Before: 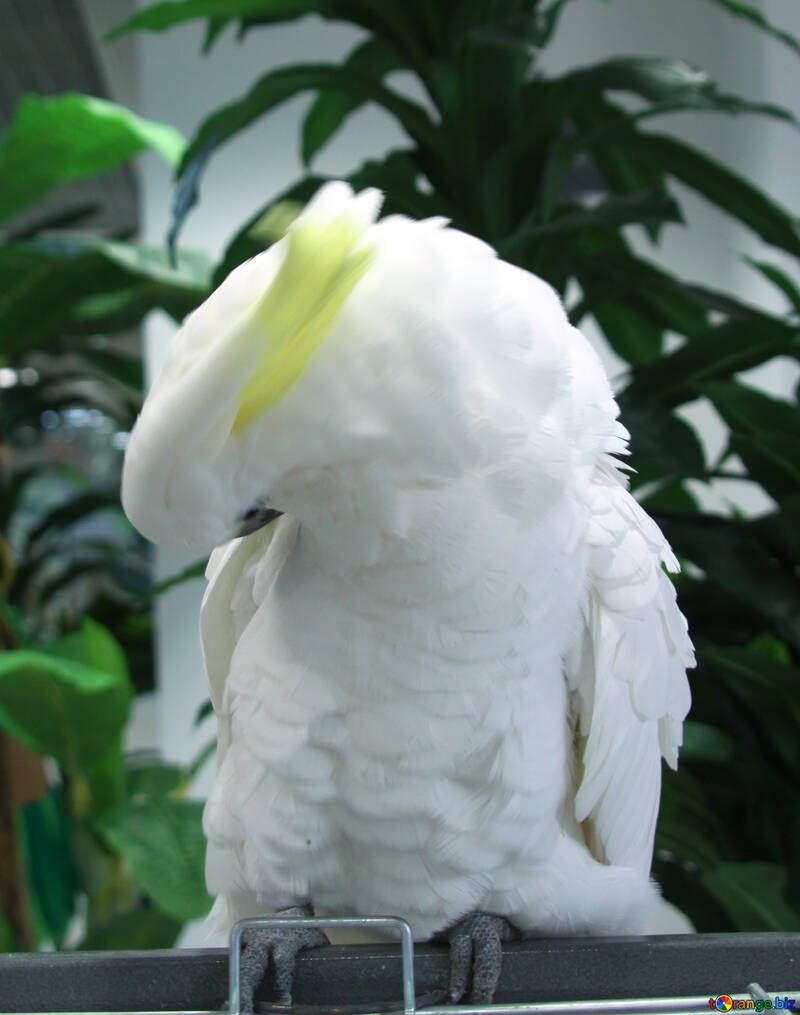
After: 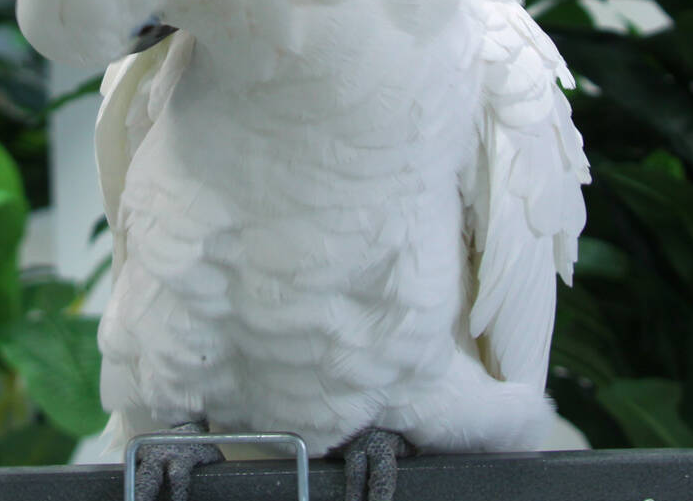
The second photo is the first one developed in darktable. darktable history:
crop and rotate: left 13.303%, top 47.732%, bottom 2.838%
